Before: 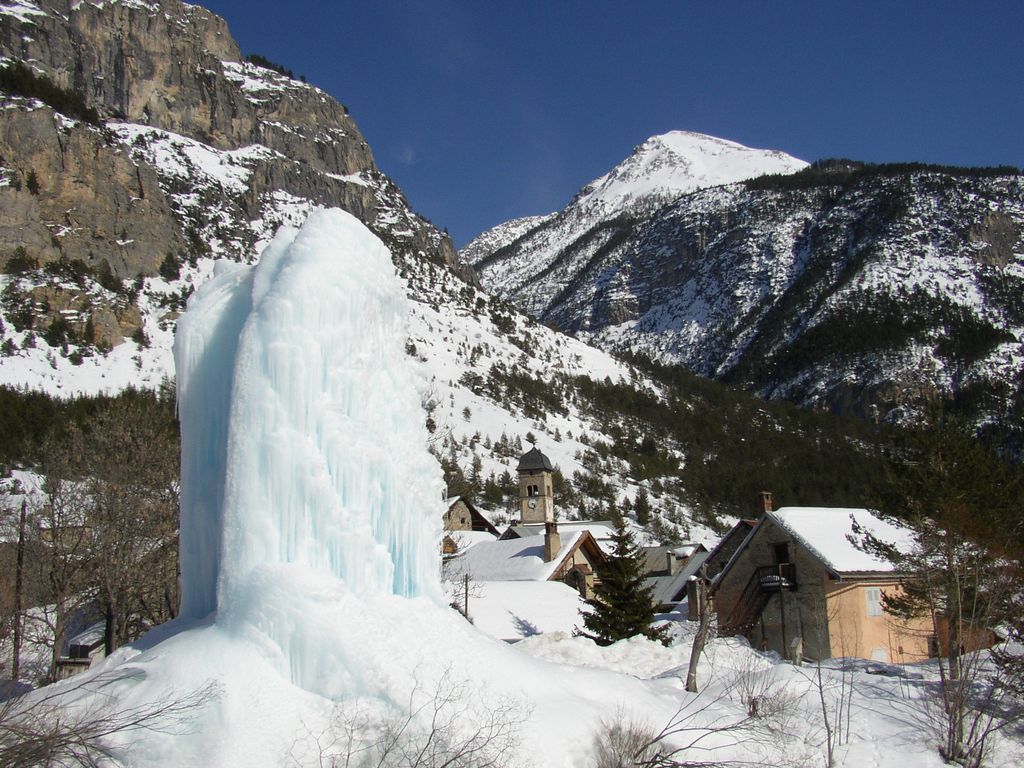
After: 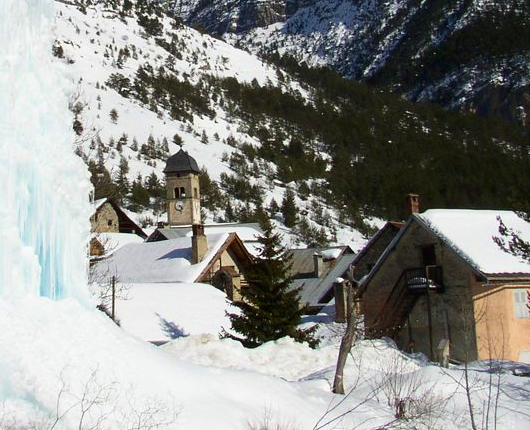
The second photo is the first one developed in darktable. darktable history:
contrast brightness saturation: contrast 0.14
crop: left 34.479%, top 38.822%, right 13.718%, bottom 5.172%
velvia: on, module defaults
